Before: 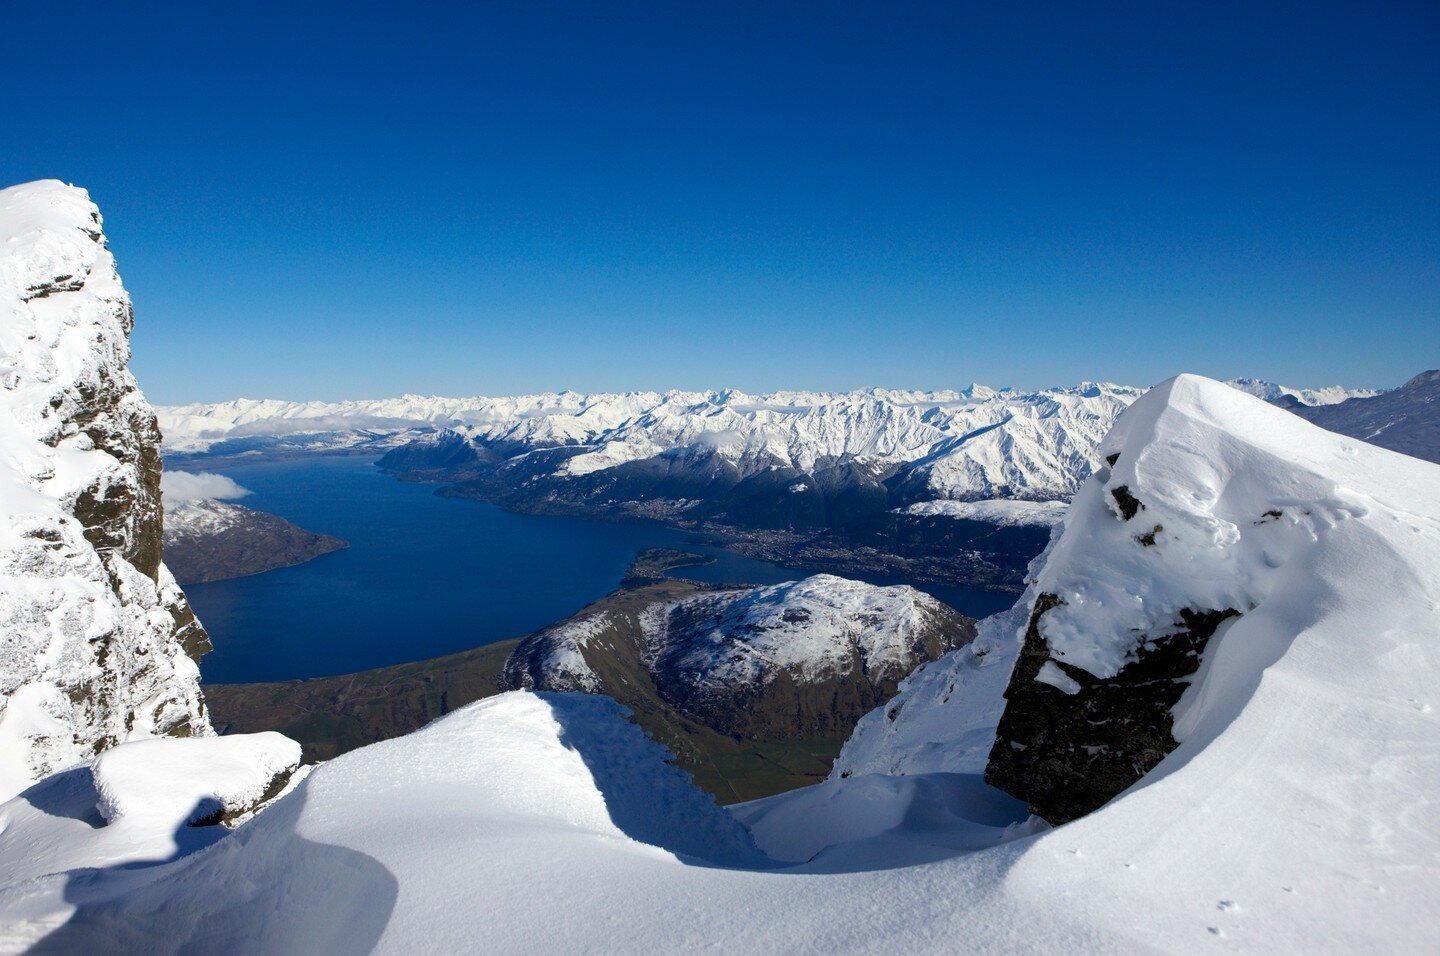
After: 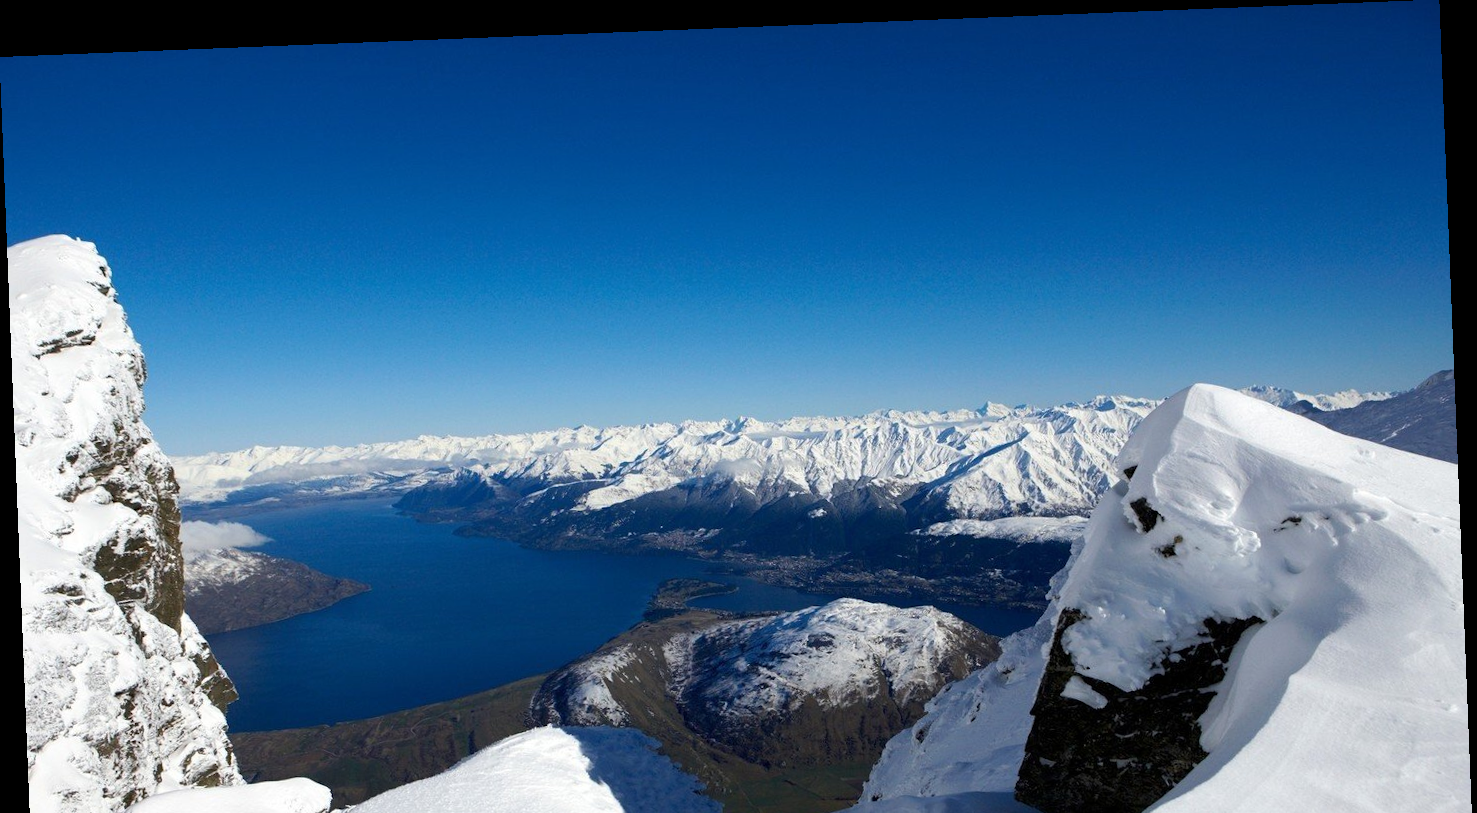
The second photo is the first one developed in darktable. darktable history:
rotate and perspective: rotation -2.29°, automatic cropping off
crop: bottom 19.644%
tone equalizer: on, module defaults
